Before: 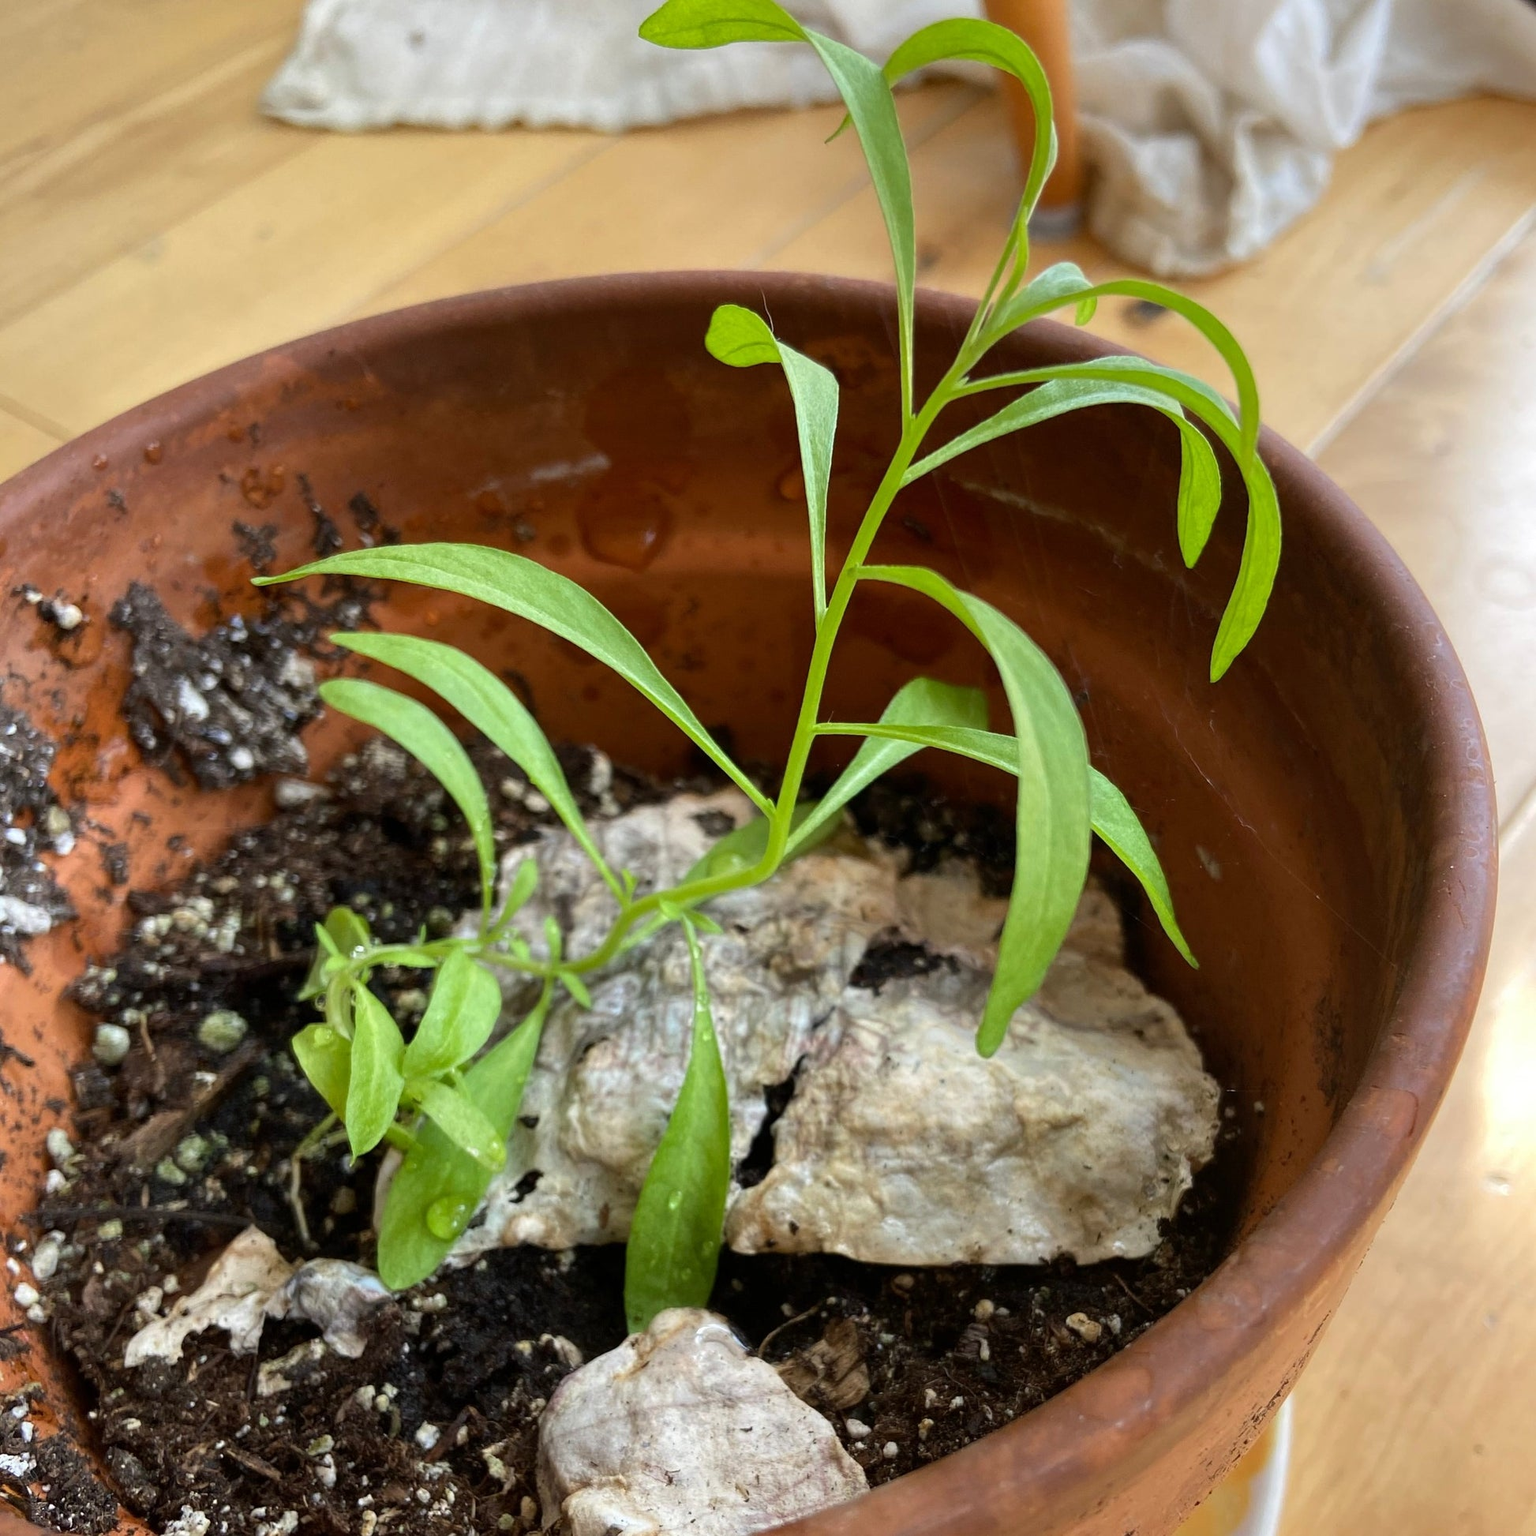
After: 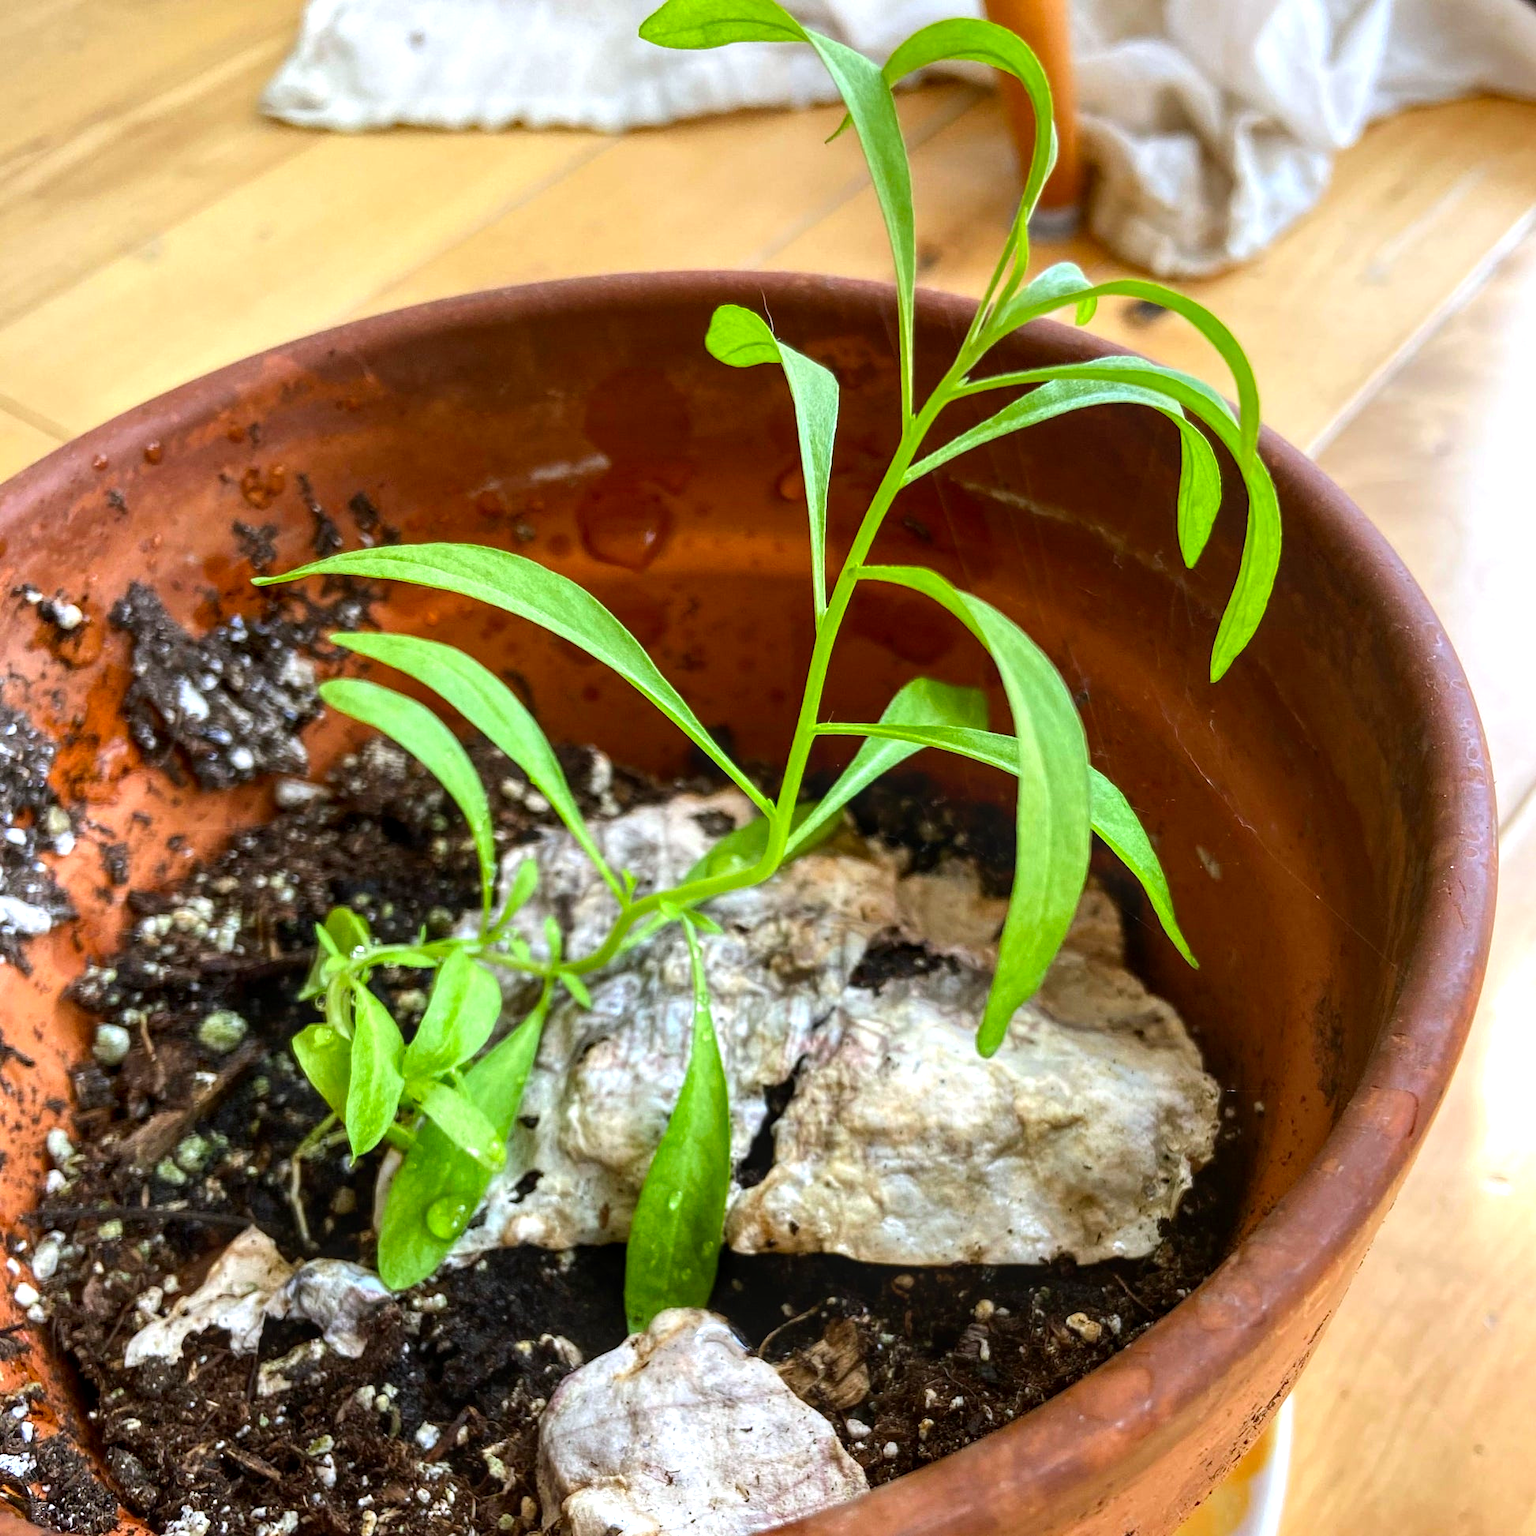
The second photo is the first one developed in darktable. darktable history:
color balance rgb: highlights gain › luminance 17.122%, highlights gain › chroma 2.877%, highlights gain › hue 262.92°, perceptual saturation grading › global saturation 0.05%, perceptual saturation grading › mid-tones 11.455%
contrast brightness saturation: contrast 0.091, saturation 0.273
local contrast: on, module defaults
exposure: exposure 0.3 EV, compensate exposure bias true, compensate highlight preservation false
